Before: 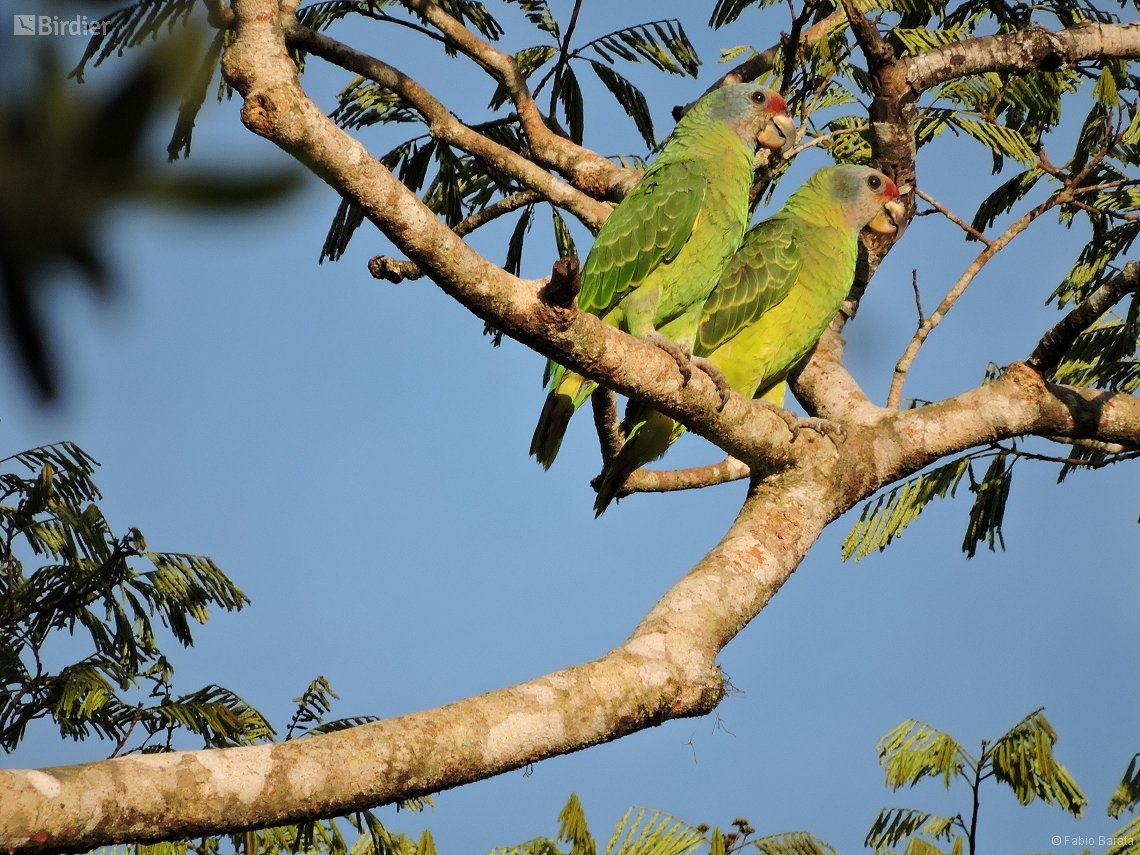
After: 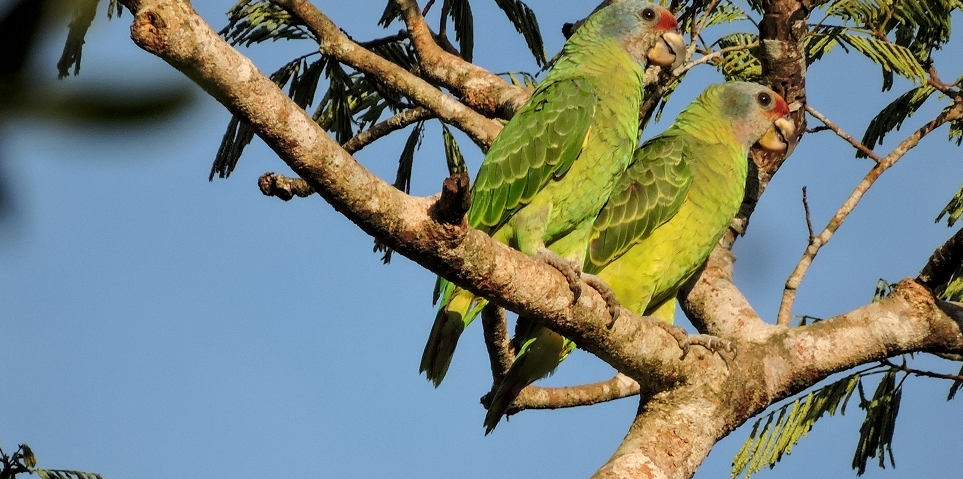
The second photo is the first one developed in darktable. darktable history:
exposure: compensate highlight preservation false
crop and rotate: left 9.664%, top 9.775%, right 5.857%, bottom 34.103%
local contrast: on, module defaults
